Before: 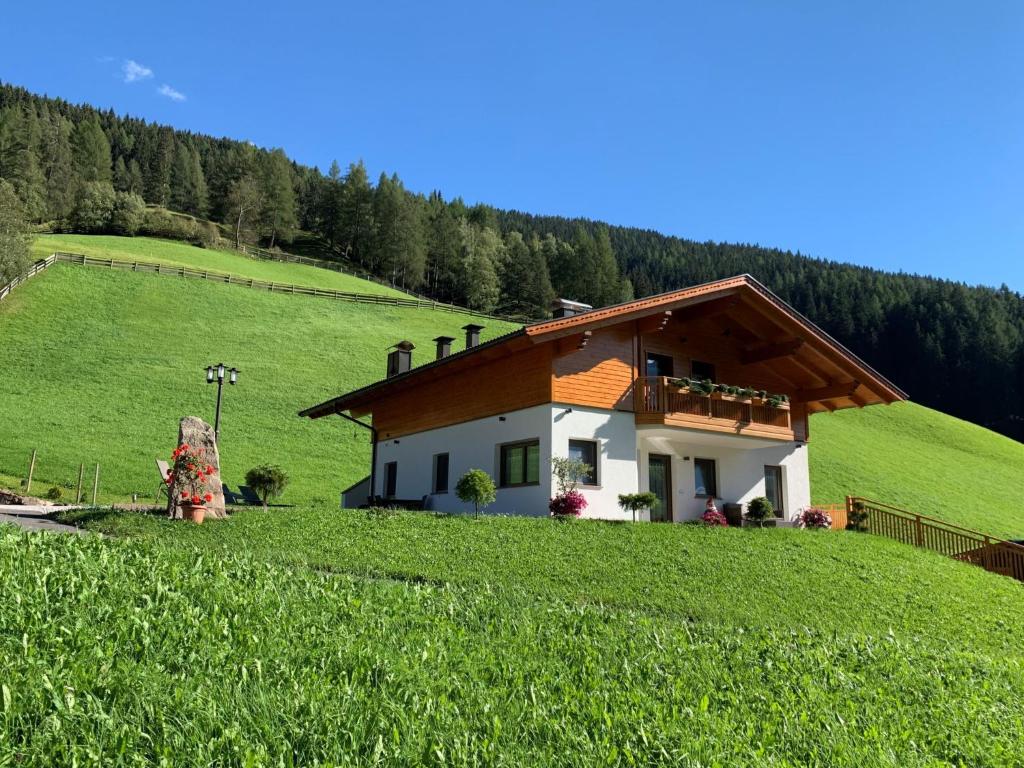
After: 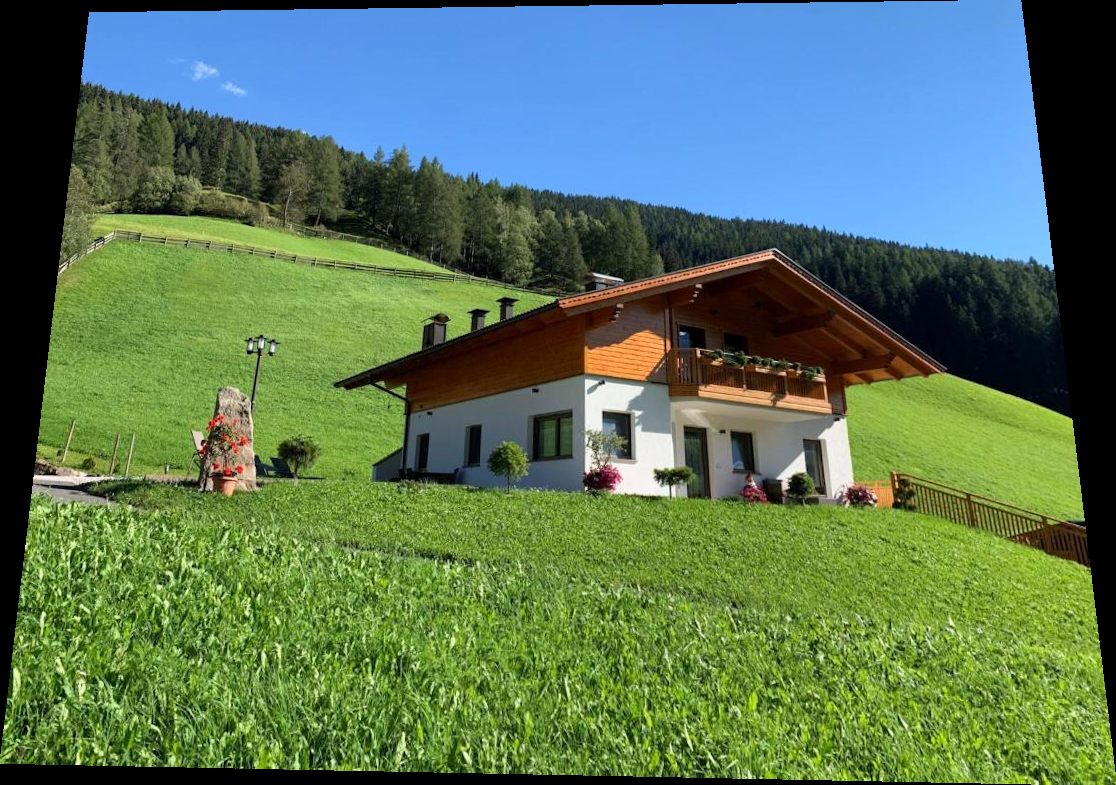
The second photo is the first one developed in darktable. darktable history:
rotate and perspective: rotation 0.128°, lens shift (vertical) -0.181, lens shift (horizontal) -0.044, shear 0.001, automatic cropping off
tone curve: curves: ch0 [(0, 0) (0.003, 0.003) (0.011, 0.011) (0.025, 0.026) (0.044, 0.046) (0.069, 0.071) (0.1, 0.103) (0.136, 0.14) (0.177, 0.183) (0.224, 0.231) (0.277, 0.286) (0.335, 0.346) (0.399, 0.412) (0.468, 0.483) (0.543, 0.56) (0.623, 0.643) (0.709, 0.732) (0.801, 0.826) (0.898, 0.917) (1, 1)], preserve colors none
